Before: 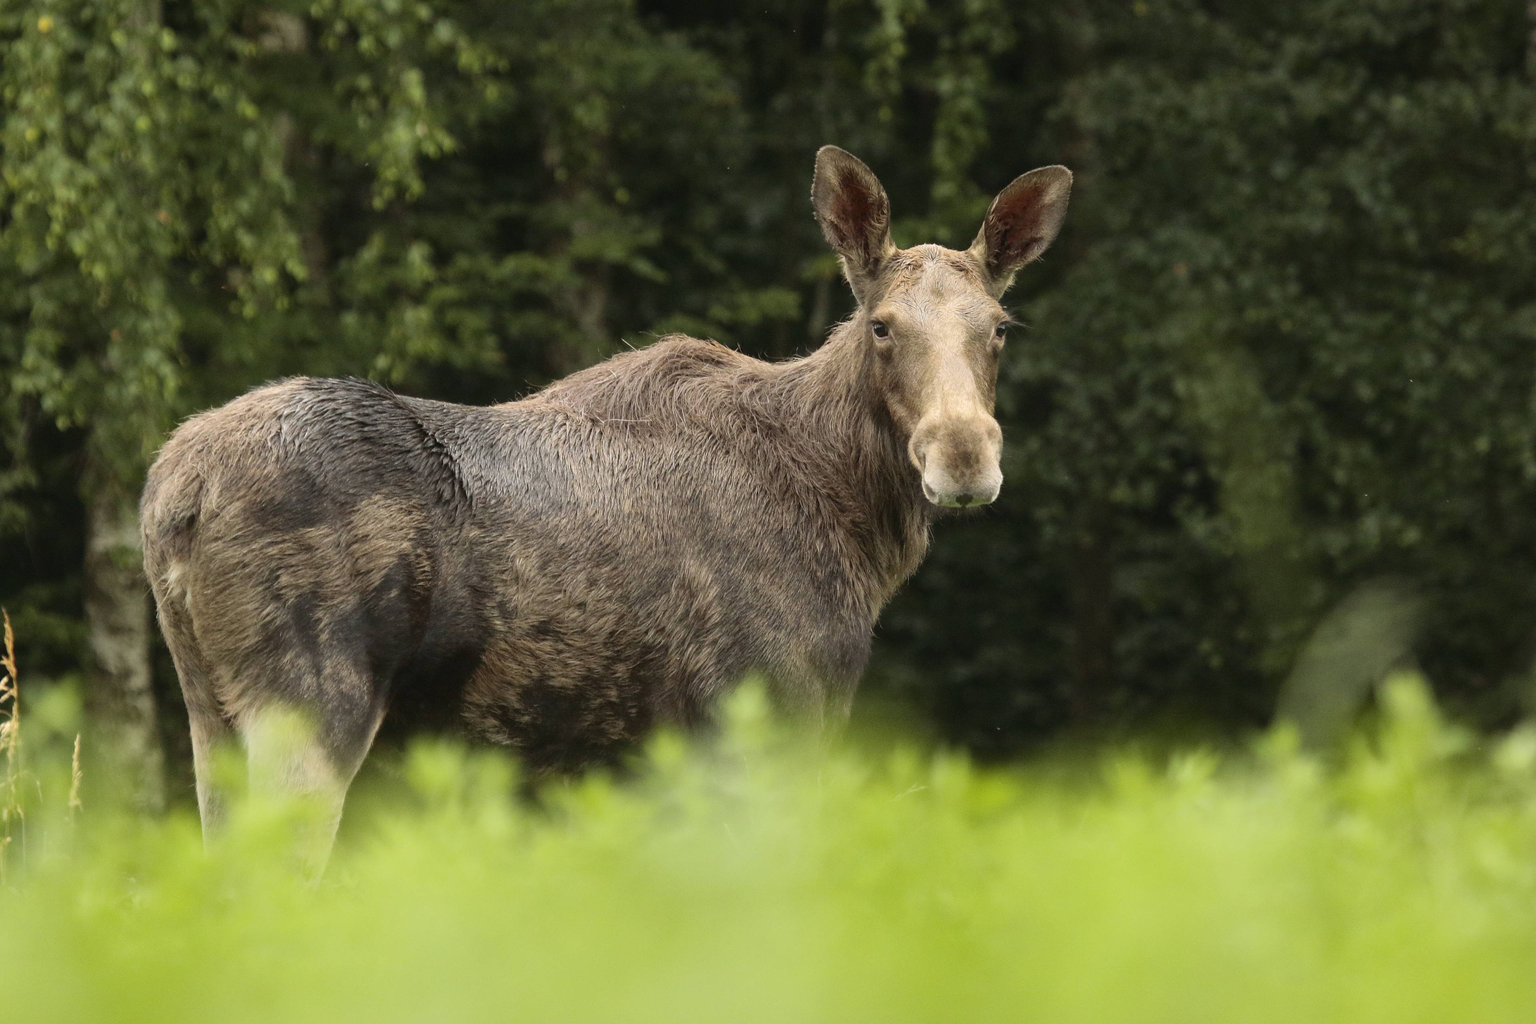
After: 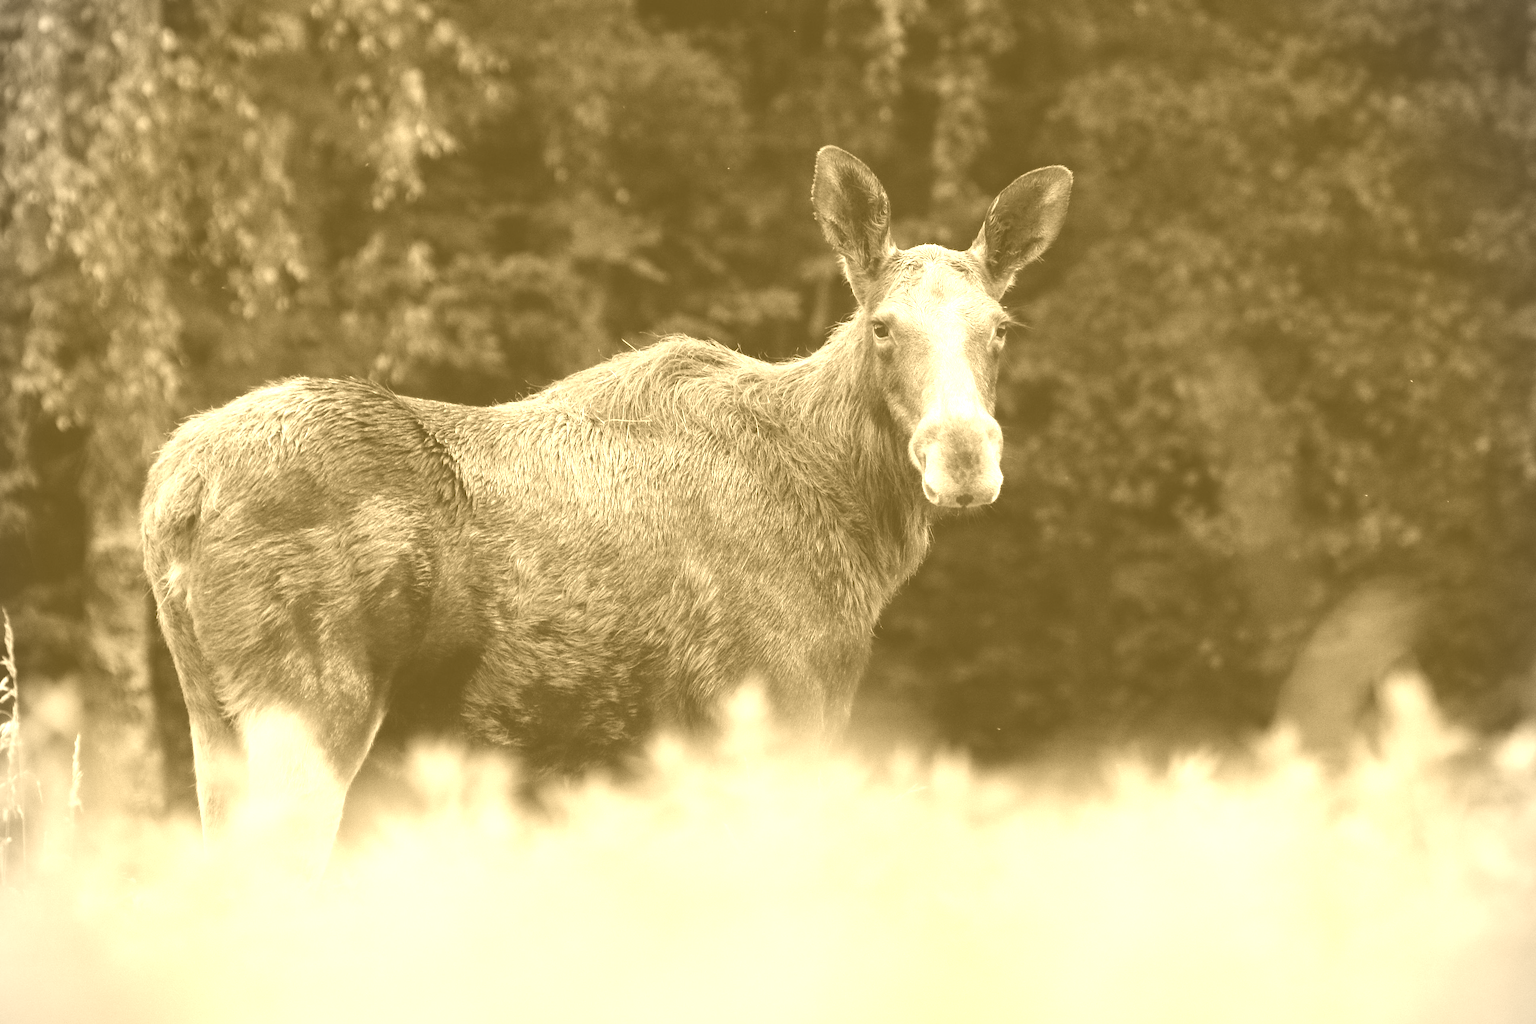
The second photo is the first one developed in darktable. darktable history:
colorize: hue 36°, source mix 100%
color balance: lift [1.005, 0.99, 1.007, 1.01], gamma [1, 0.979, 1.011, 1.021], gain [0.923, 1.098, 1.025, 0.902], input saturation 90.45%, contrast 7.73%, output saturation 105.91%
vignetting: fall-off start 92.6%, brightness -0.52, saturation -0.51, center (-0.012, 0)
